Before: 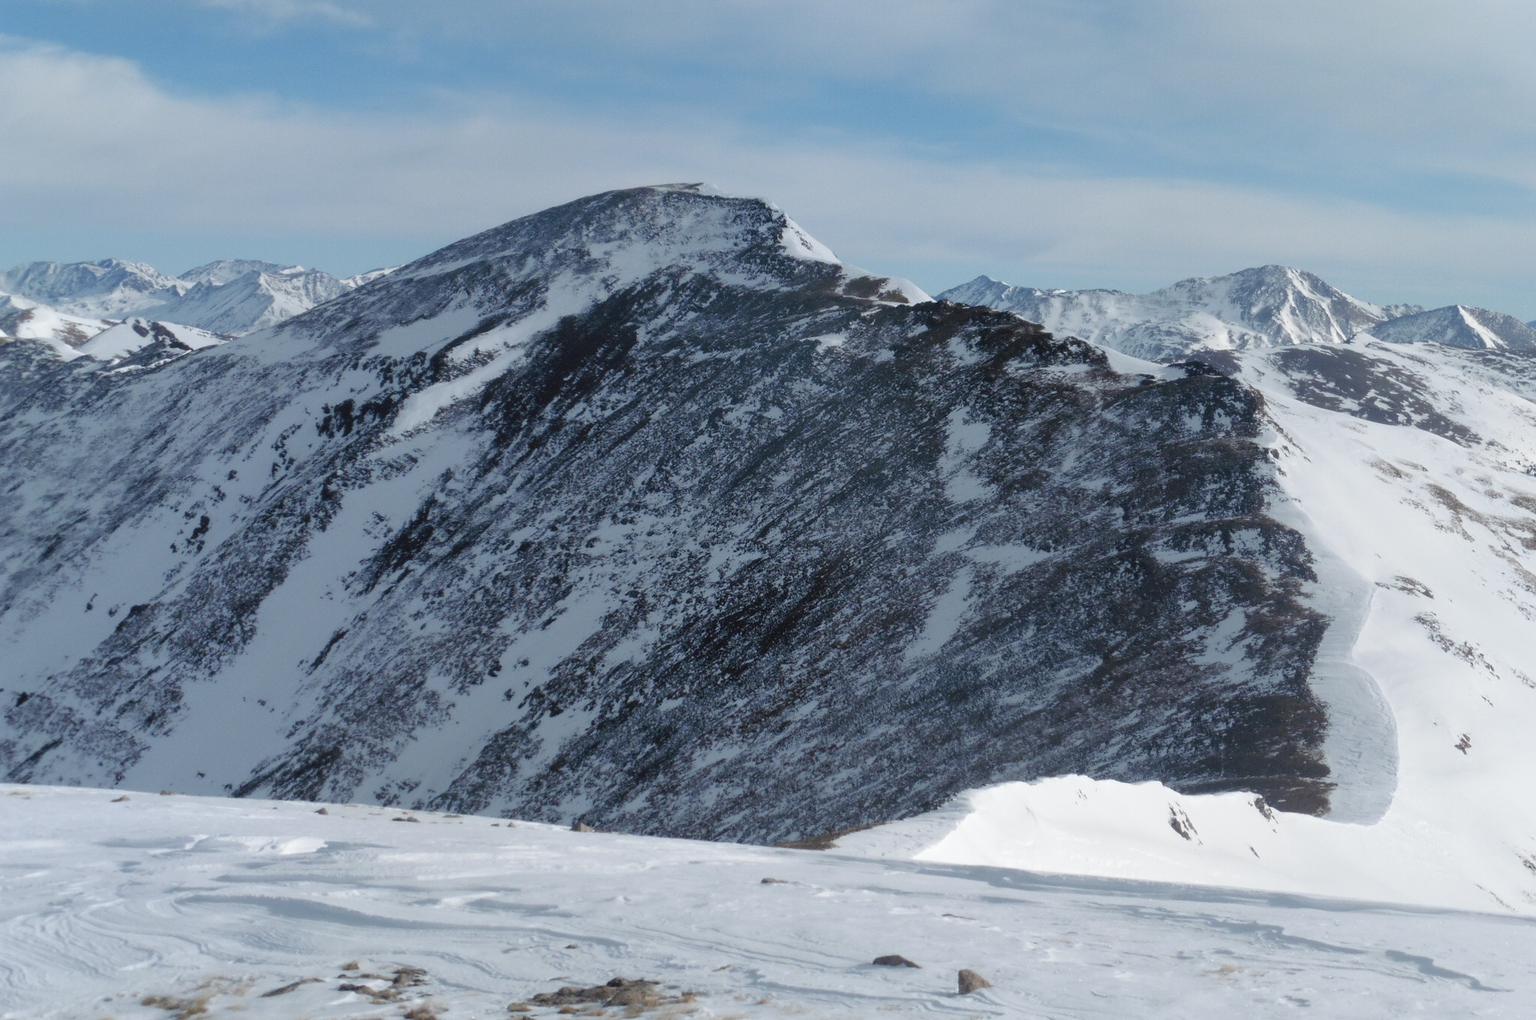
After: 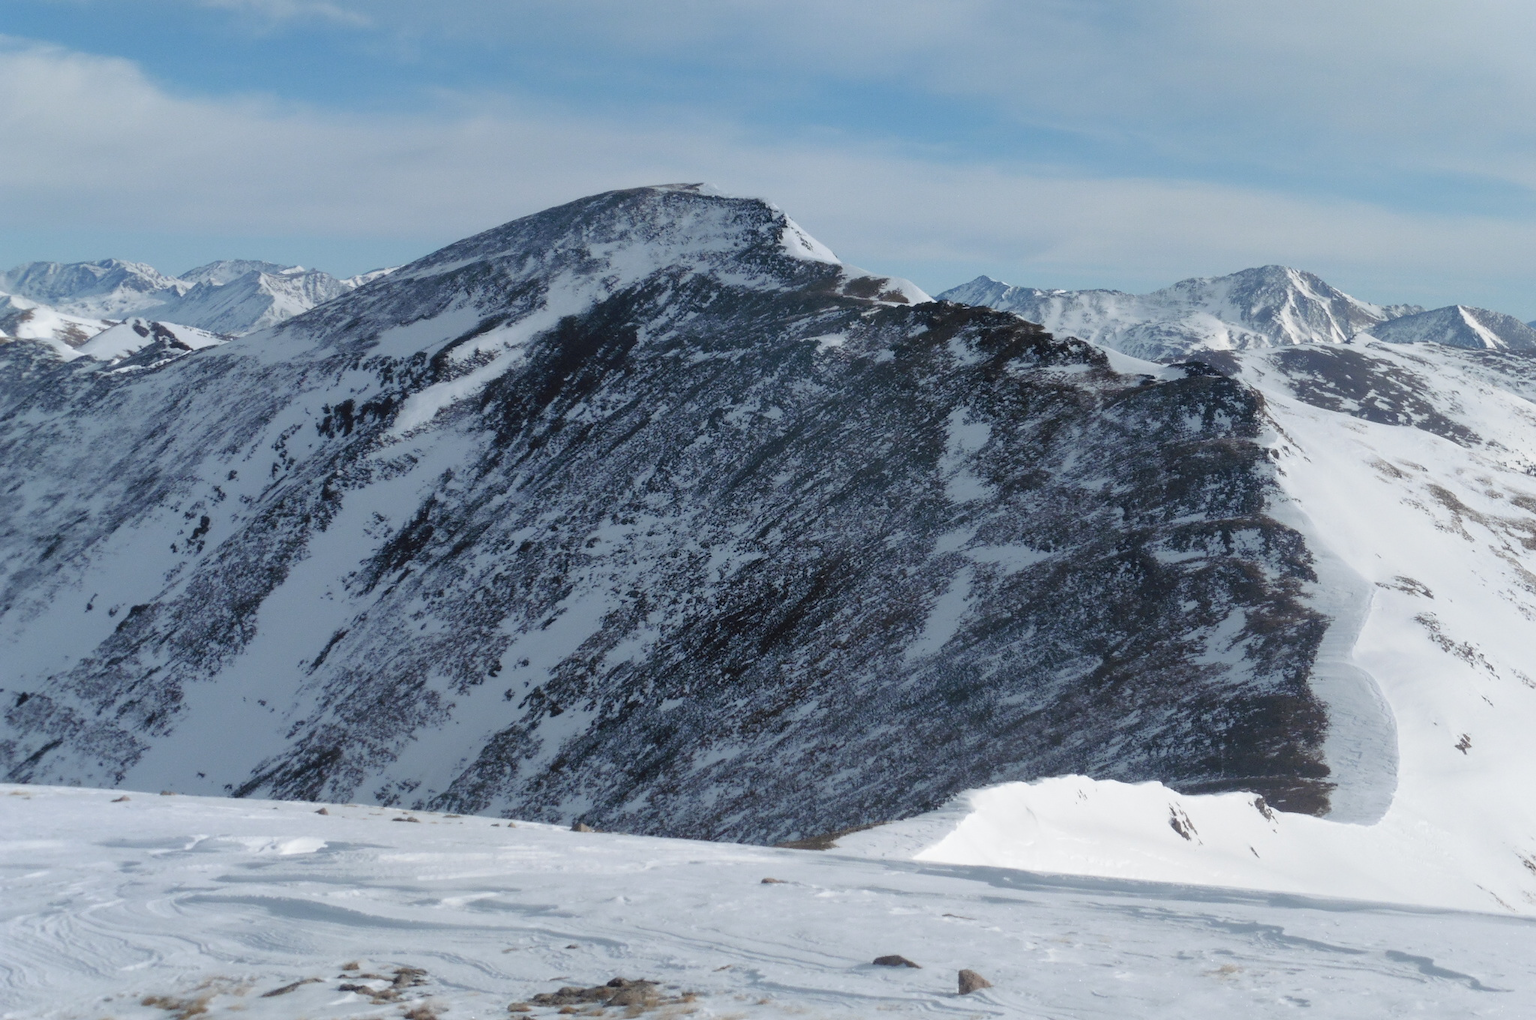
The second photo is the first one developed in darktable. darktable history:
contrast brightness saturation: contrast -0.014, brightness -0.011, saturation 0.041
